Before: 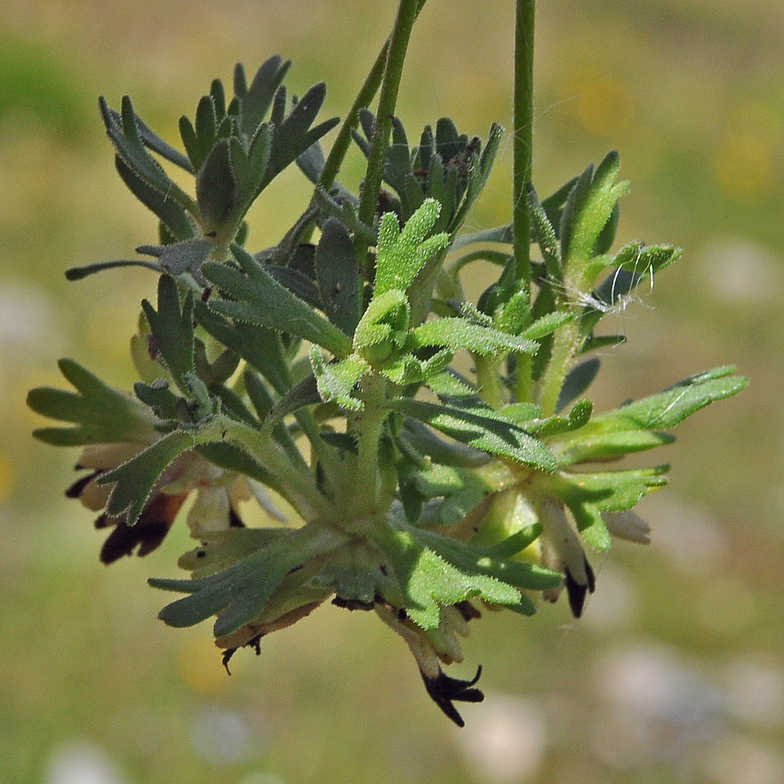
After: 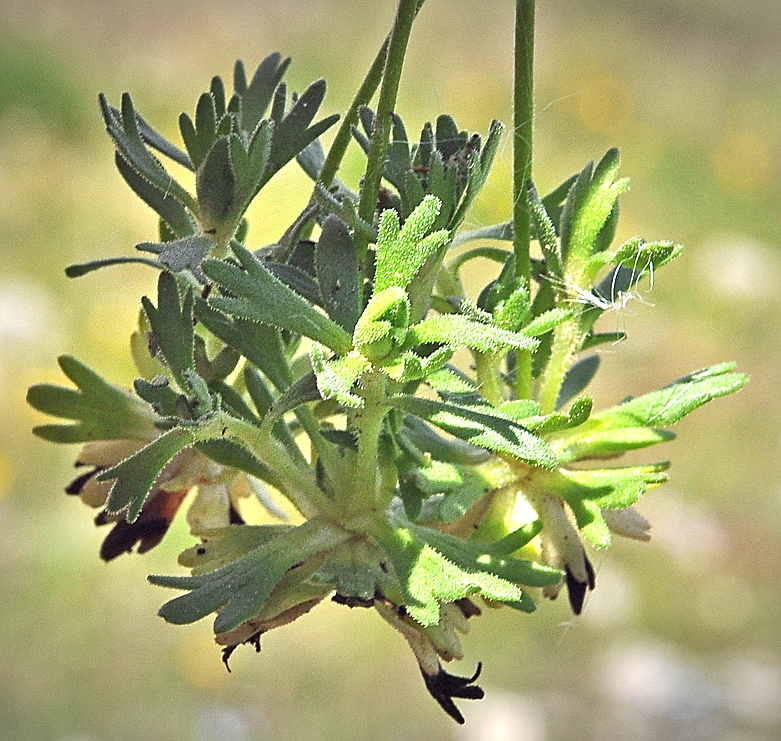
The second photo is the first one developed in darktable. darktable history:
vignetting: fall-off radius 100.07%, width/height ratio 1.337, unbound false
sharpen: on, module defaults
crop: top 0.405%, right 0.26%, bottom 5.039%
exposure: black level correction 0, exposure 1.199 EV, compensate highlight preservation false
tone equalizer: edges refinement/feathering 500, mask exposure compensation -1.57 EV, preserve details no
